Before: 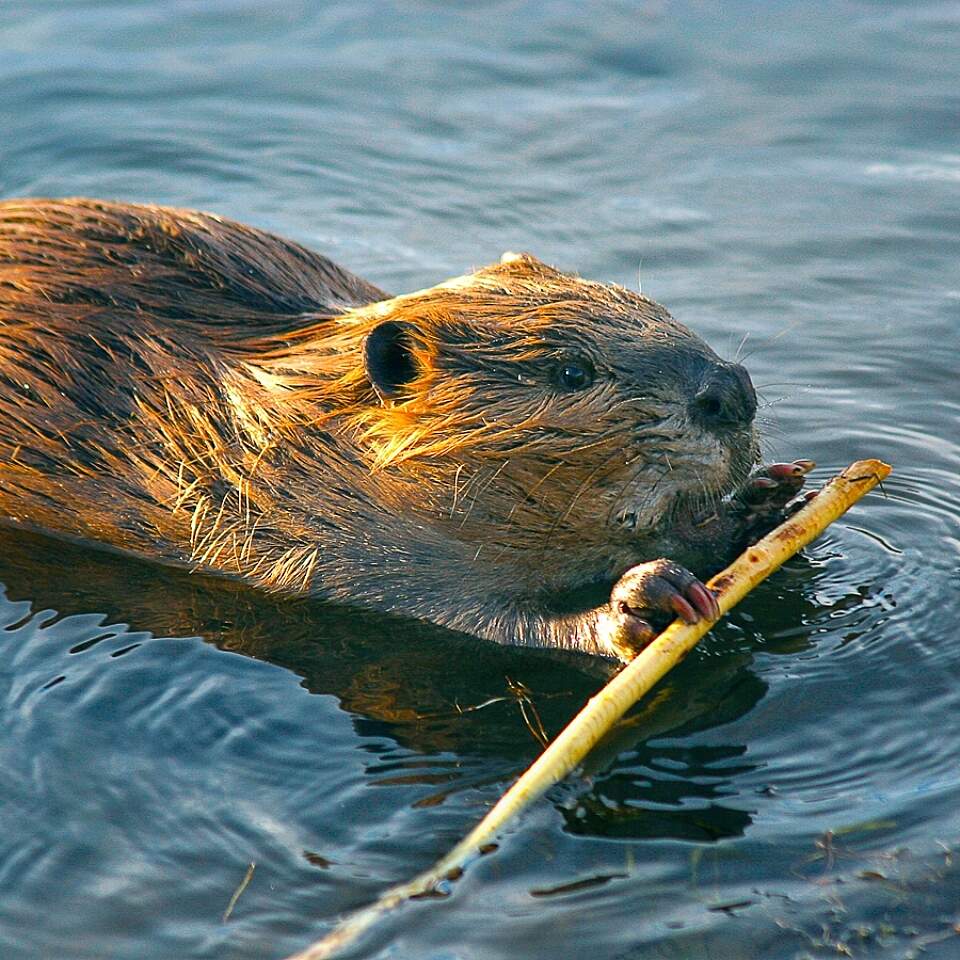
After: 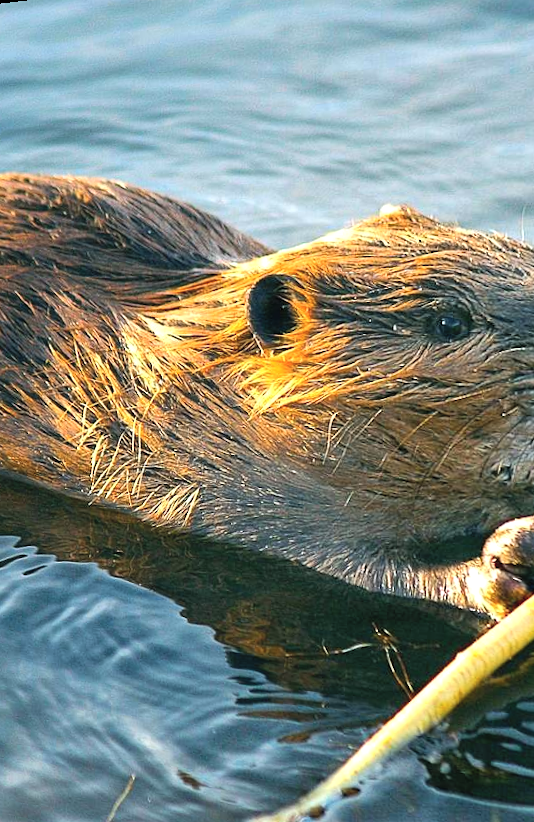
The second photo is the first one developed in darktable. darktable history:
crop: left 5.114%, right 38.589%
contrast brightness saturation: brightness 0.13
tone equalizer: -8 EV -0.417 EV, -7 EV -0.389 EV, -6 EV -0.333 EV, -5 EV -0.222 EV, -3 EV 0.222 EV, -2 EV 0.333 EV, -1 EV 0.389 EV, +0 EV 0.417 EV, edges refinement/feathering 500, mask exposure compensation -1.57 EV, preserve details no
rotate and perspective: rotation 1.69°, lens shift (vertical) -0.023, lens shift (horizontal) -0.291, crop left 0.025, crop right 0.988, crop top 0.092, crop bottom 0.842
